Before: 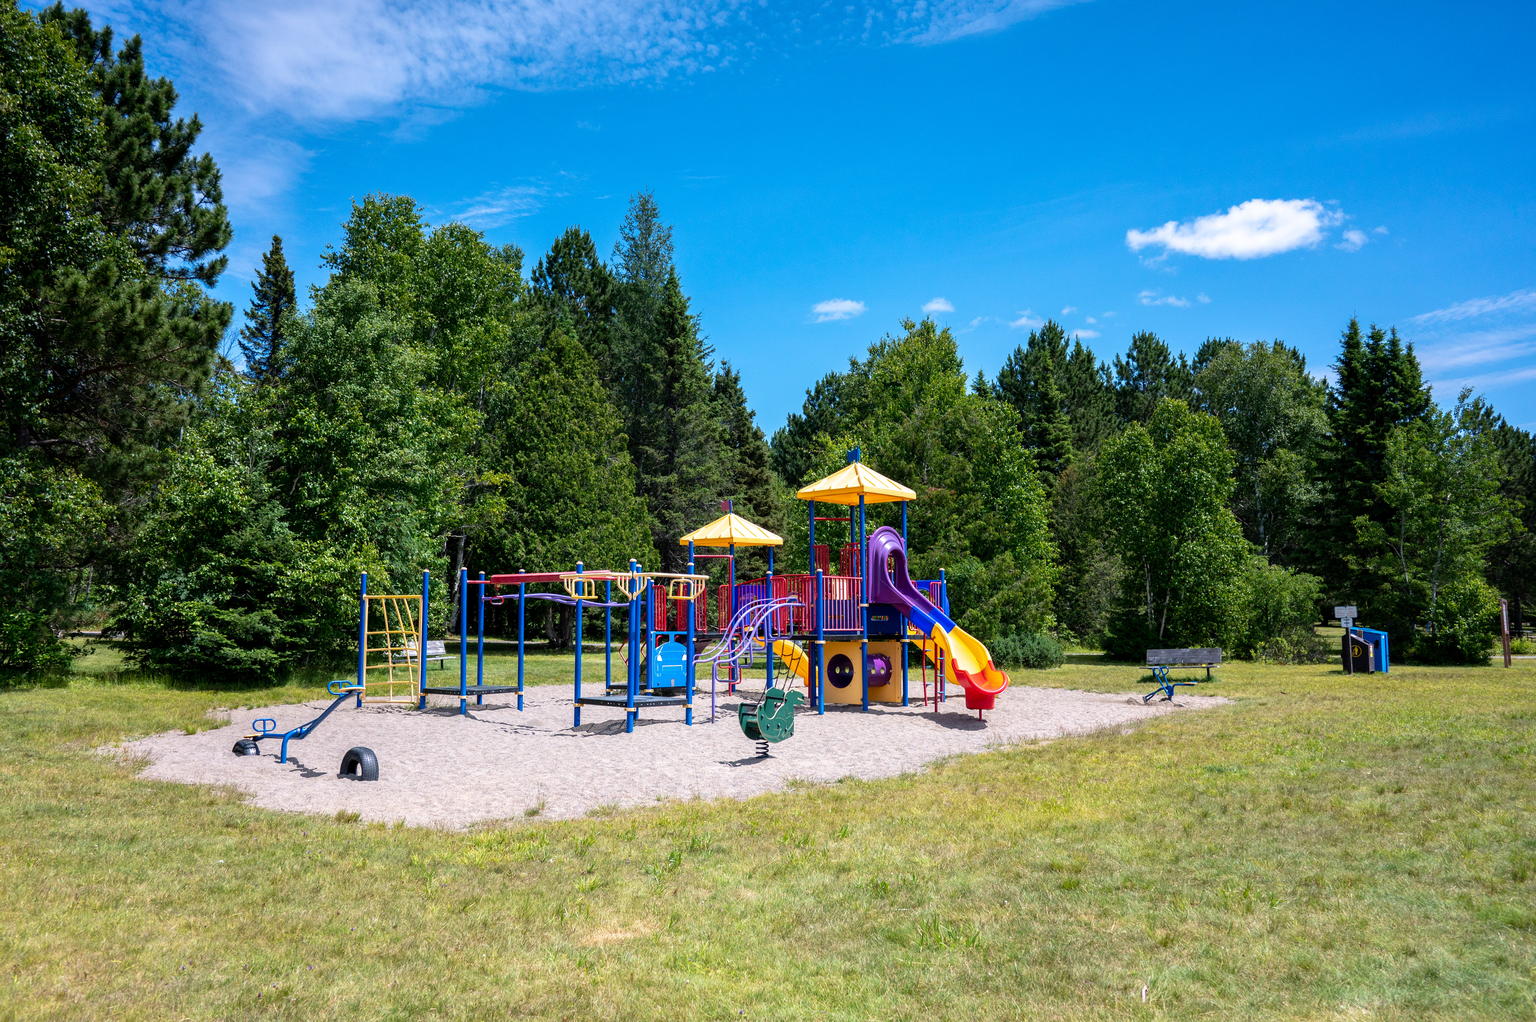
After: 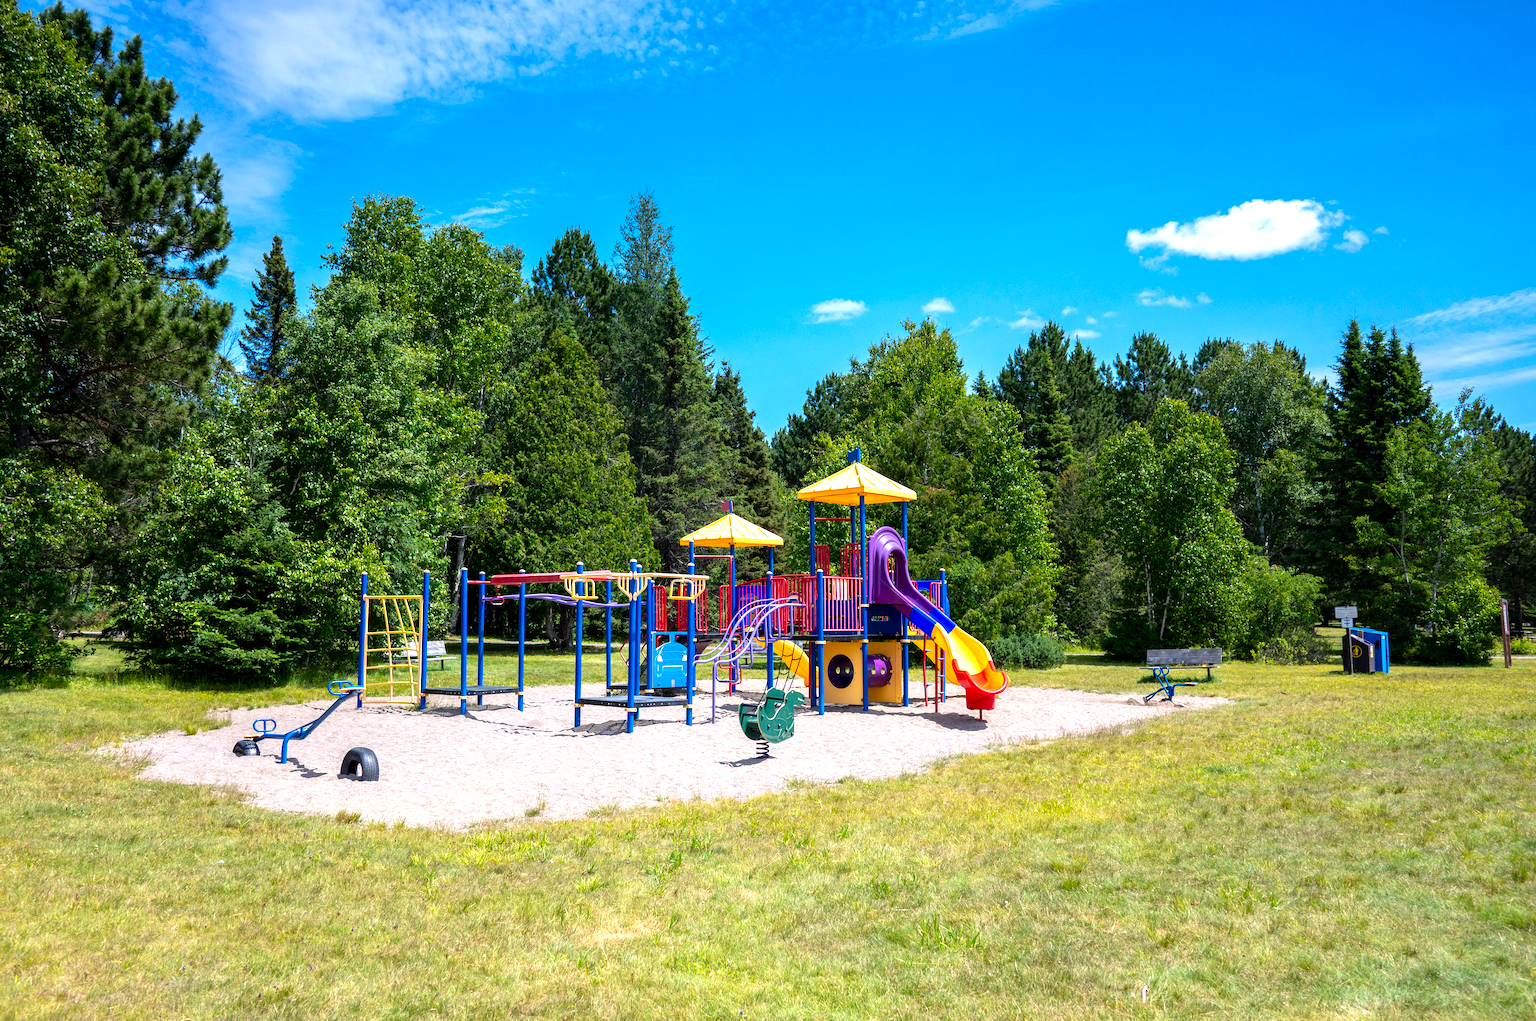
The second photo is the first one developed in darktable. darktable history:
color calibration: output colorfulness [0.12, 0.12, 0.12, 0], output brightness [0.12, 0.12, 0.12, 0], illuminant same as pipeline (D50), x 0.346, y 0.359, temperature 5002.42 K
